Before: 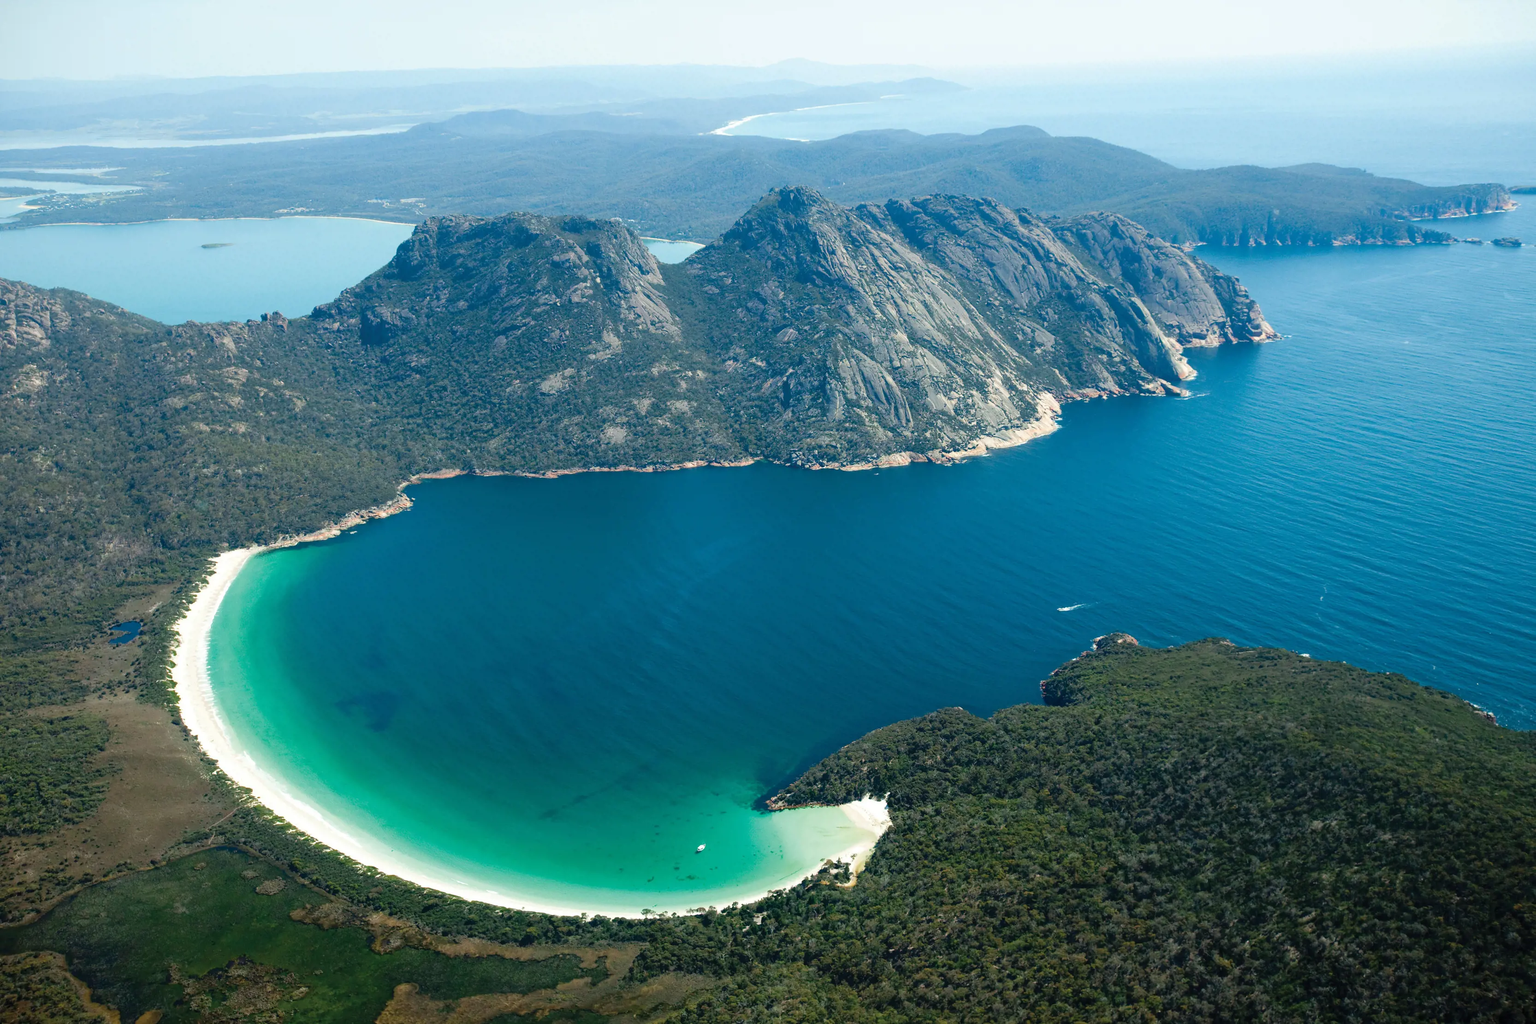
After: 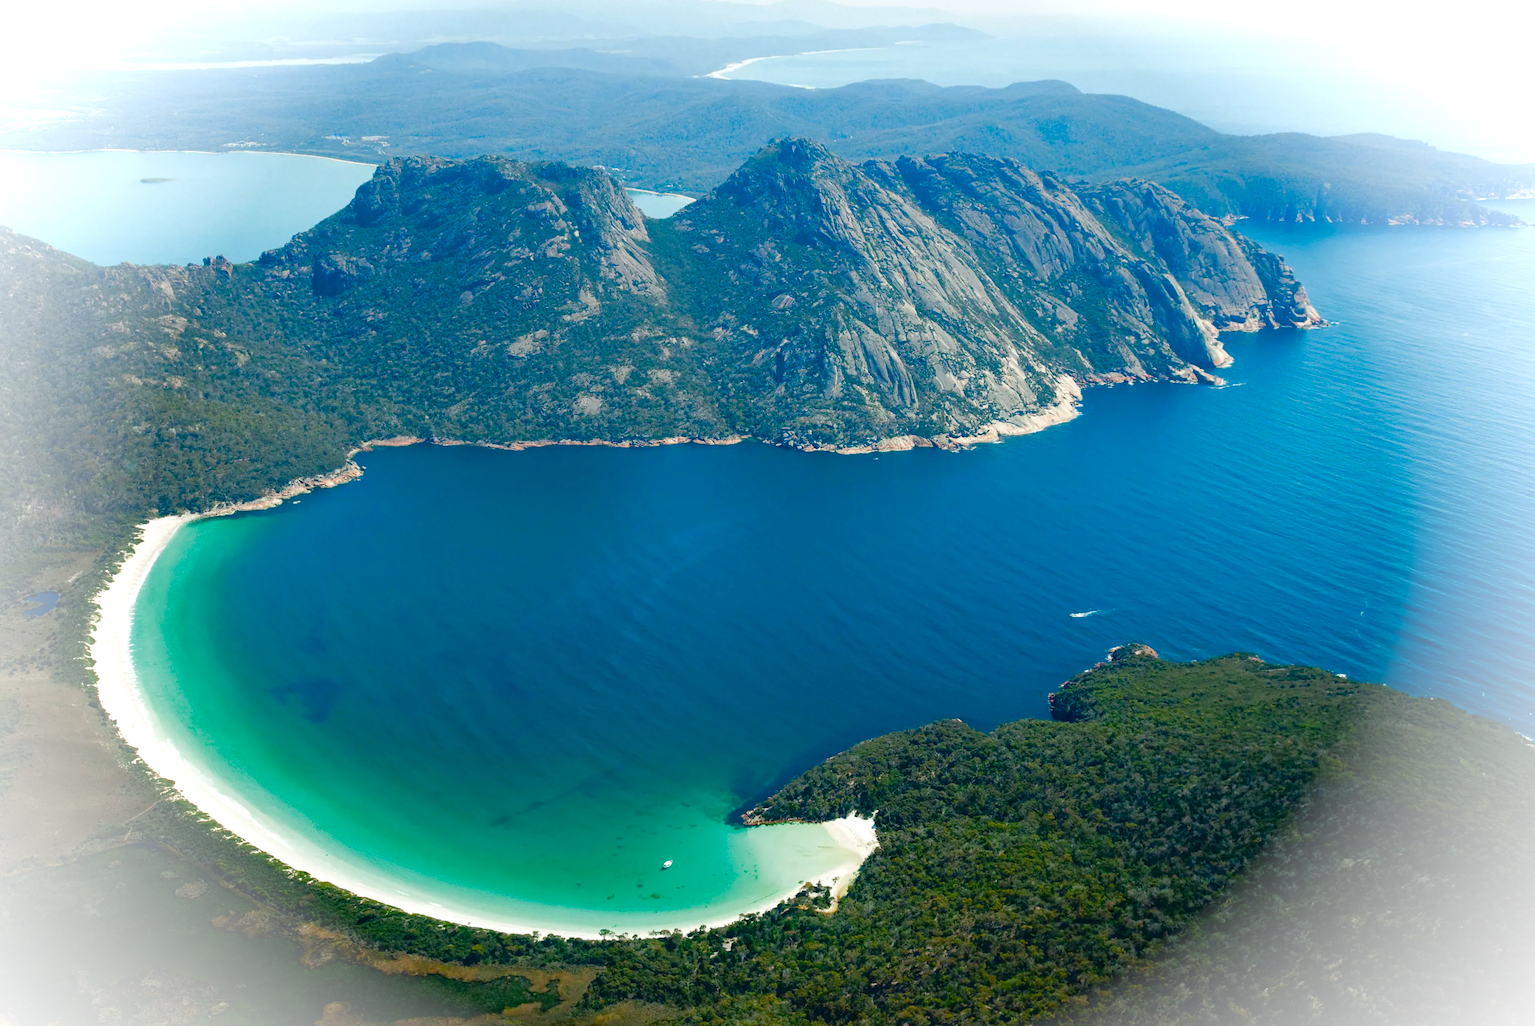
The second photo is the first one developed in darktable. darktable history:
crop and rotate: angle -2.06°, left 3.135%, top 3.793%, right 1.405%, bottom 0.567%
vignetting: brightness 0.993, saturation -0.494, width/height ratio 1.099
color balance rgb: linear chroma grading › global chroma 25.188%, perceptual saturation grading › global saturation 0.863%, perceptual saturation grading › highlights -33.054%, perceptual saturation grading › mid-tones 14.994%, perceptual saturation grading › shadows 47.883%
